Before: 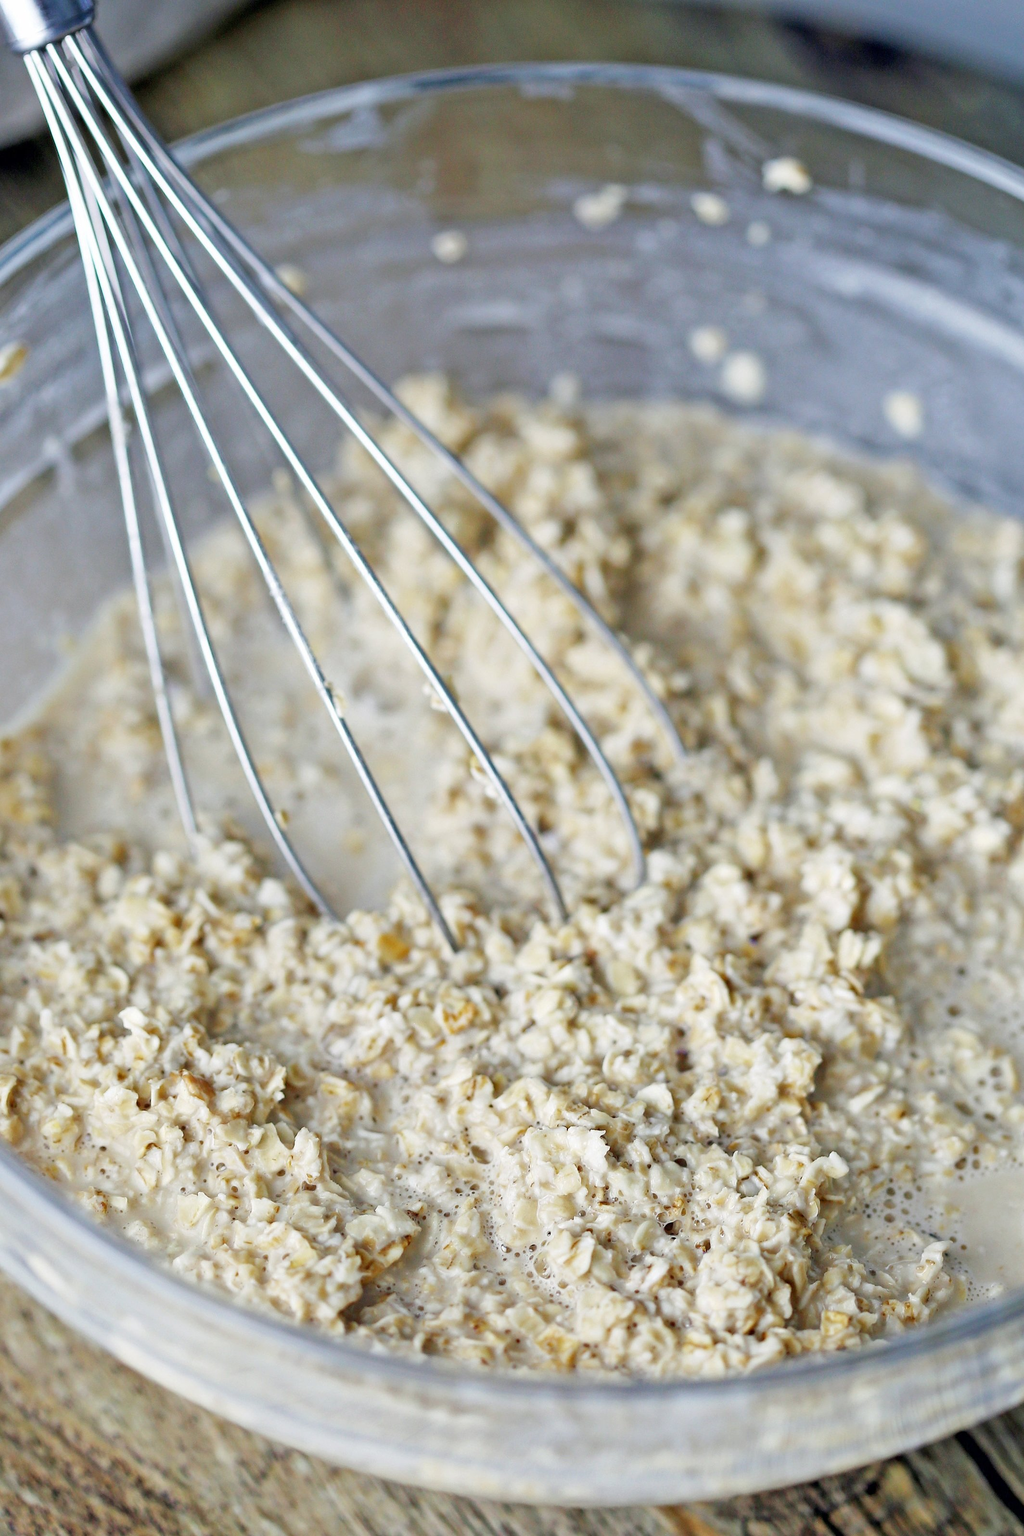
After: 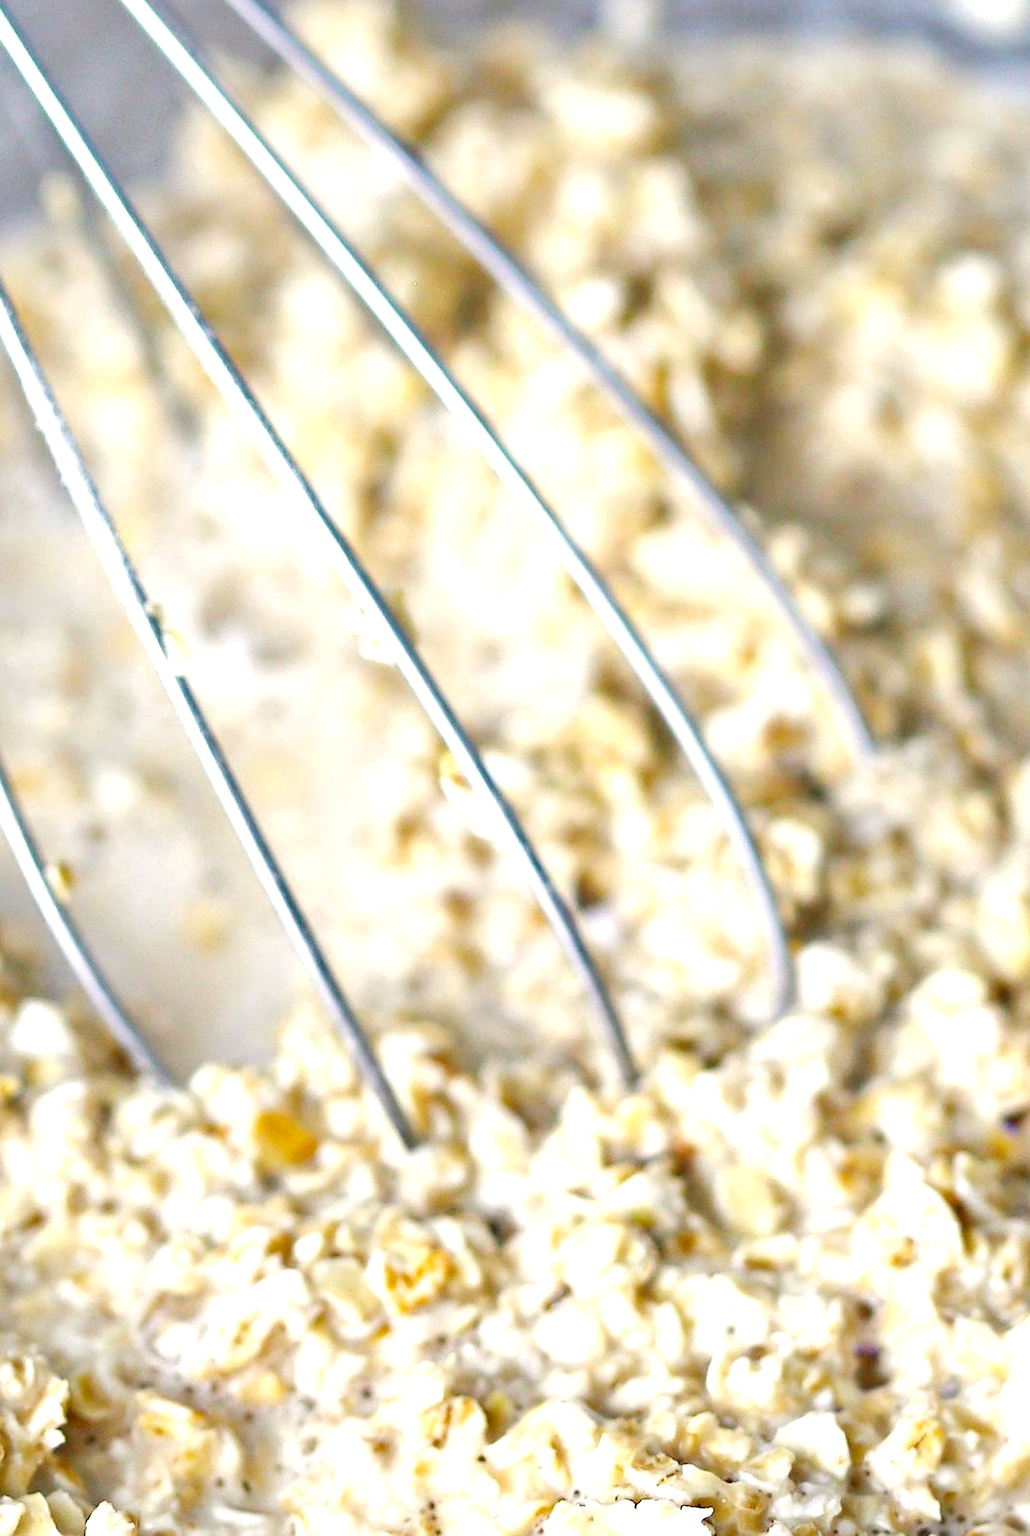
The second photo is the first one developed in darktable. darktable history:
crop: left 24.666%, top 24.929%, right 25.391%, bottom 25.455%
color balance rgb: power › hue 309.31°, highlights gain › chroma 1.116%, highlights gain › hue 54.18°, linear chroma grading › global chroma 16.476%, perceptual saturation grading › global saturation 0.759%, perceptual brilliance grading › global brilliance 20.213%
